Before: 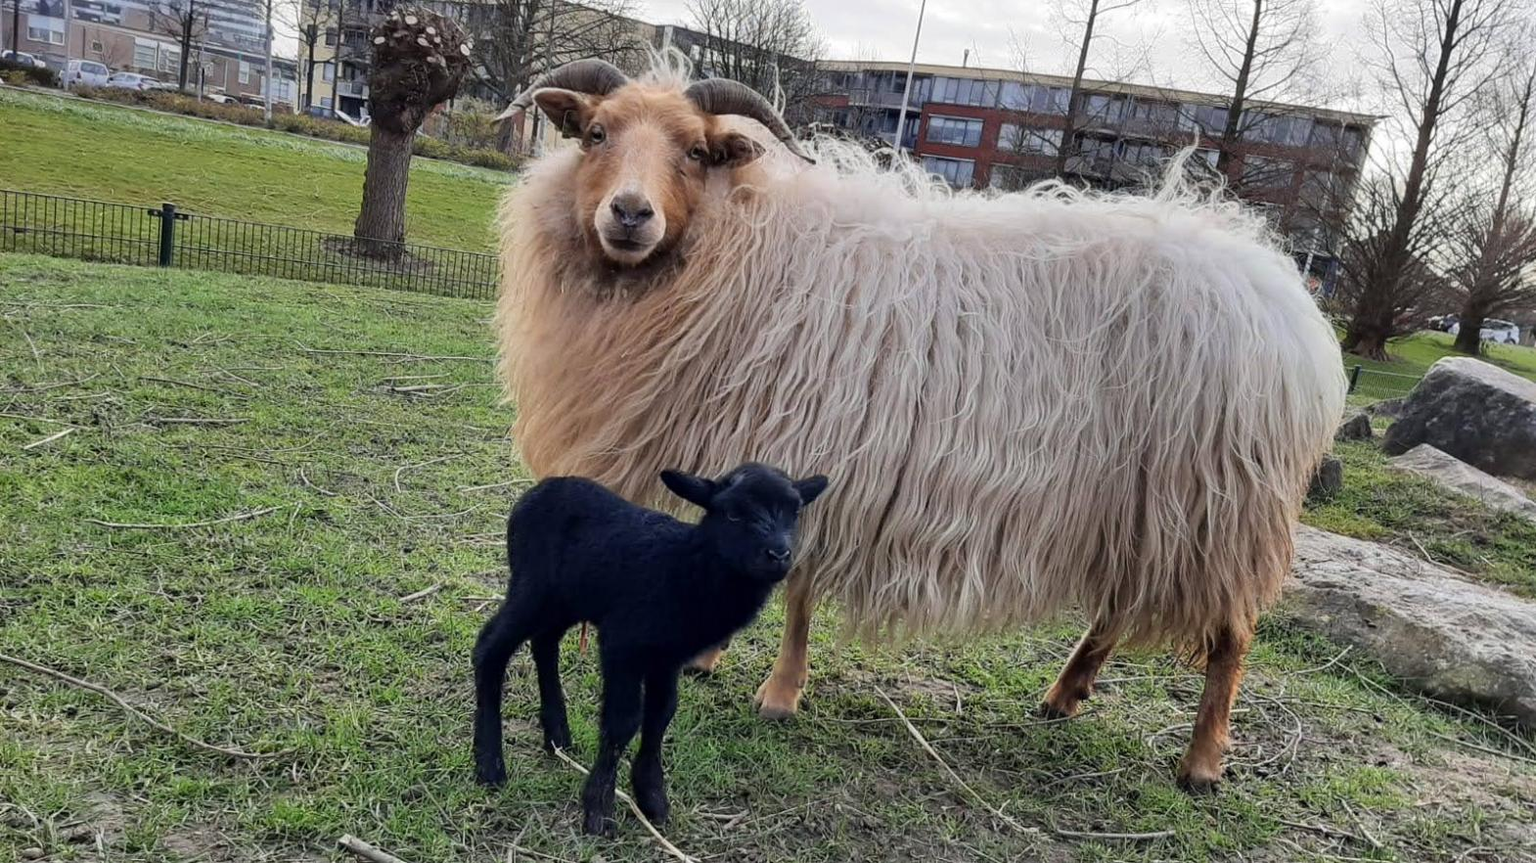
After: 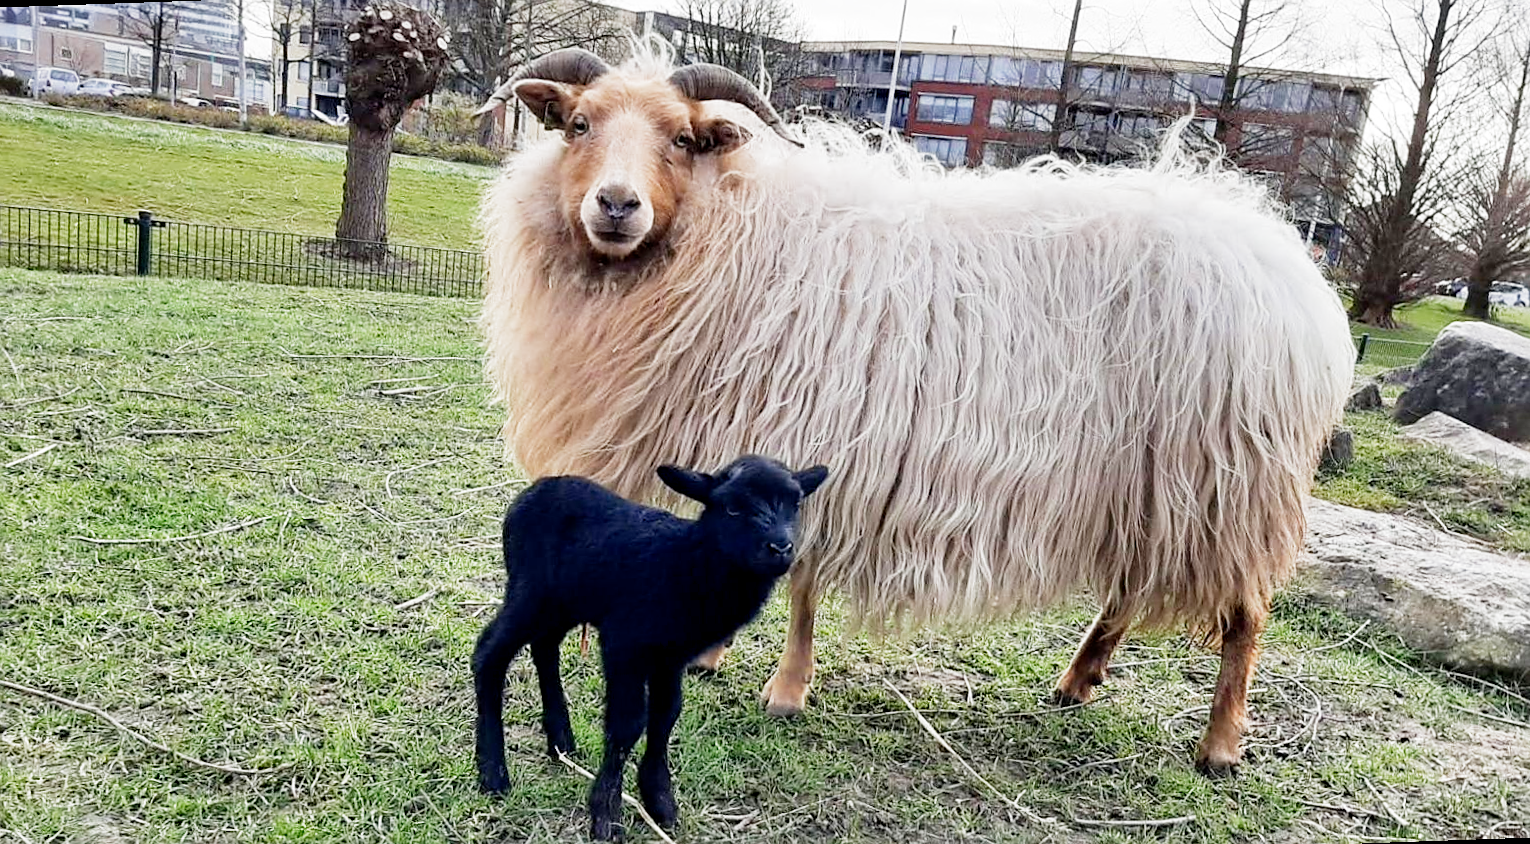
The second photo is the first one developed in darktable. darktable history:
local contrast: mode bilateral grid, contrast 15, coarseness 36, detail 105%, midtone range 0.2
filmic rgb: middle gray luminance 9.23%, black relative exposure -10.55 EV, white relative exposure 3.45 EV, threshold 6 EV, target black luminance 0%, hardness 5.98, latitude 59.69%, contrast 1.087, highlights saturation mix 5%, shadows ↔ highlights balance 29.23%, add noise in highlights 0, preserve chrominance no, color science v3 (2019), use custom middle-gray values true, iterations of high-quality reconstruction 0, contrast in highlights soft, enable highlight reconstruction true
rotate and perspective: rotation -2°, crop left 0.022, crop right 0.978, crop top 0.049, crop bottom 0.951
sharpen: radius 1.864, amount 0.398, threshold 1.271
